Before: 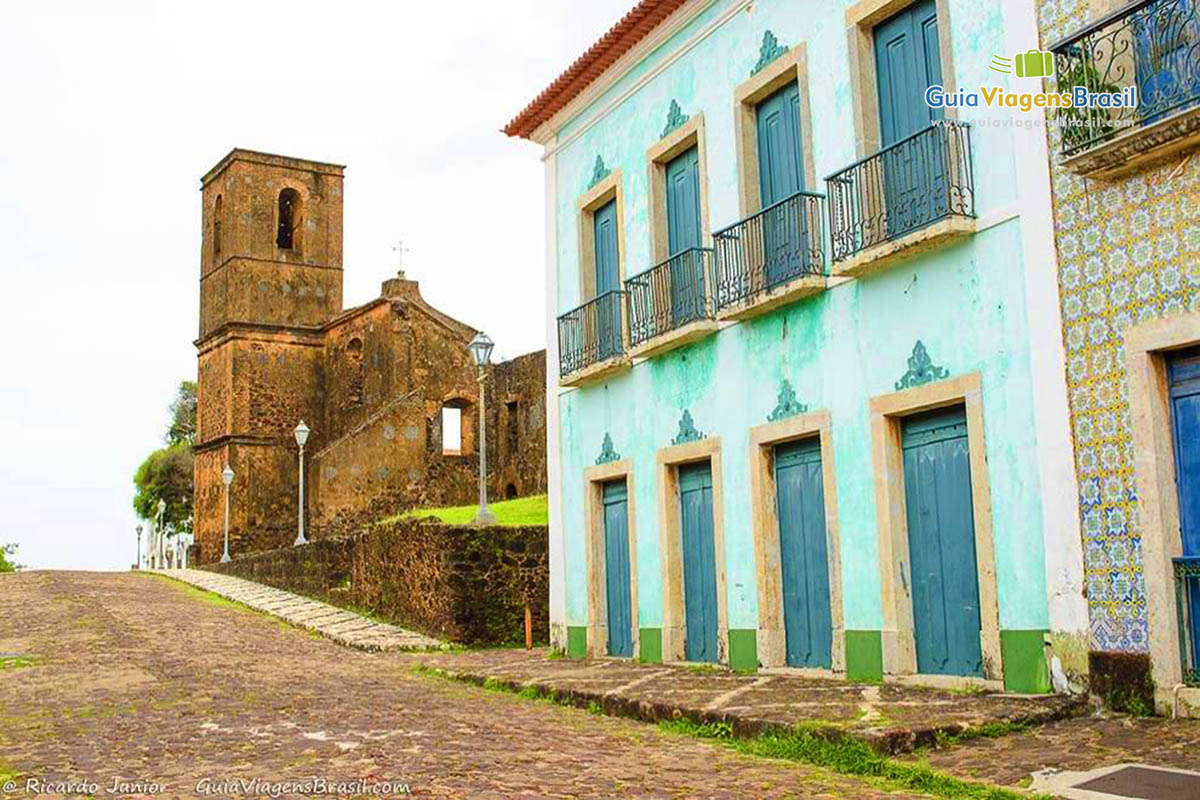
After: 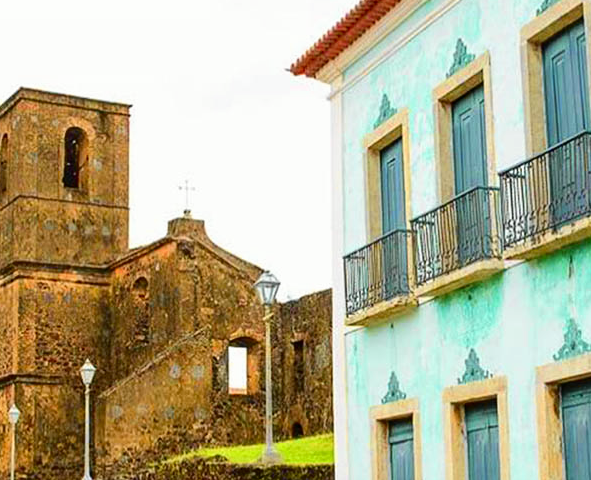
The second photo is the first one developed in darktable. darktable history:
crop: left 17.835%, top 7.675%, right 32.881%, bottom 32.213%
tone curve: curves: ch0 [(0, 0) (0.037, 0.025) (0.131, 0.093) (0.275, 0.256) (0.497, 0.51) (0.617, 0.643) (0.704, 0.732) (0.813, 0.832) (0.911, 0.925) (0.997, 0.995)]; ch1 [(0, 0) (0.301, 0.3) (0.444, 0.45) (0.493, 0.495) (0.507, 0.503) (0.534, 0.533) (0.582, 0.58) (0.658, 0.693) (0.746, 0.77) (1, 1)]; ch2 [(0, 0) (0.246, 0.233) (0.36, 0.352) (0.415, 0.418) (0.476, 0.492) (0.502, 0.504) (0.525, 0.518) (0.539, 0.544) (0.586, 0.602) (0.634, 0.651) (0.706, 0.727) (0.853, 0.852) (1, 0.951)], color space Lab, independent channels, preserve colors none
